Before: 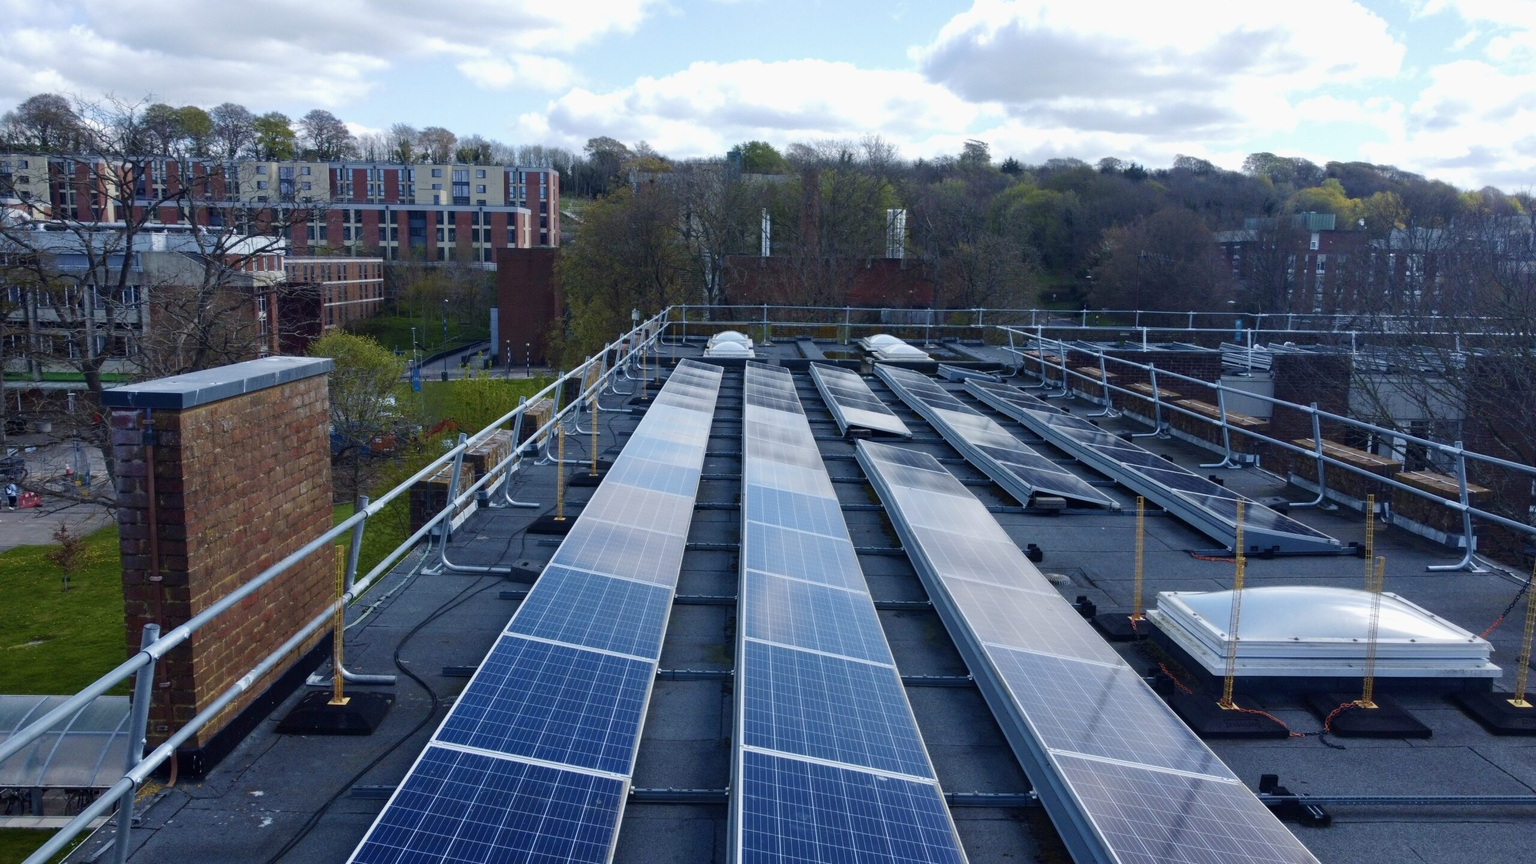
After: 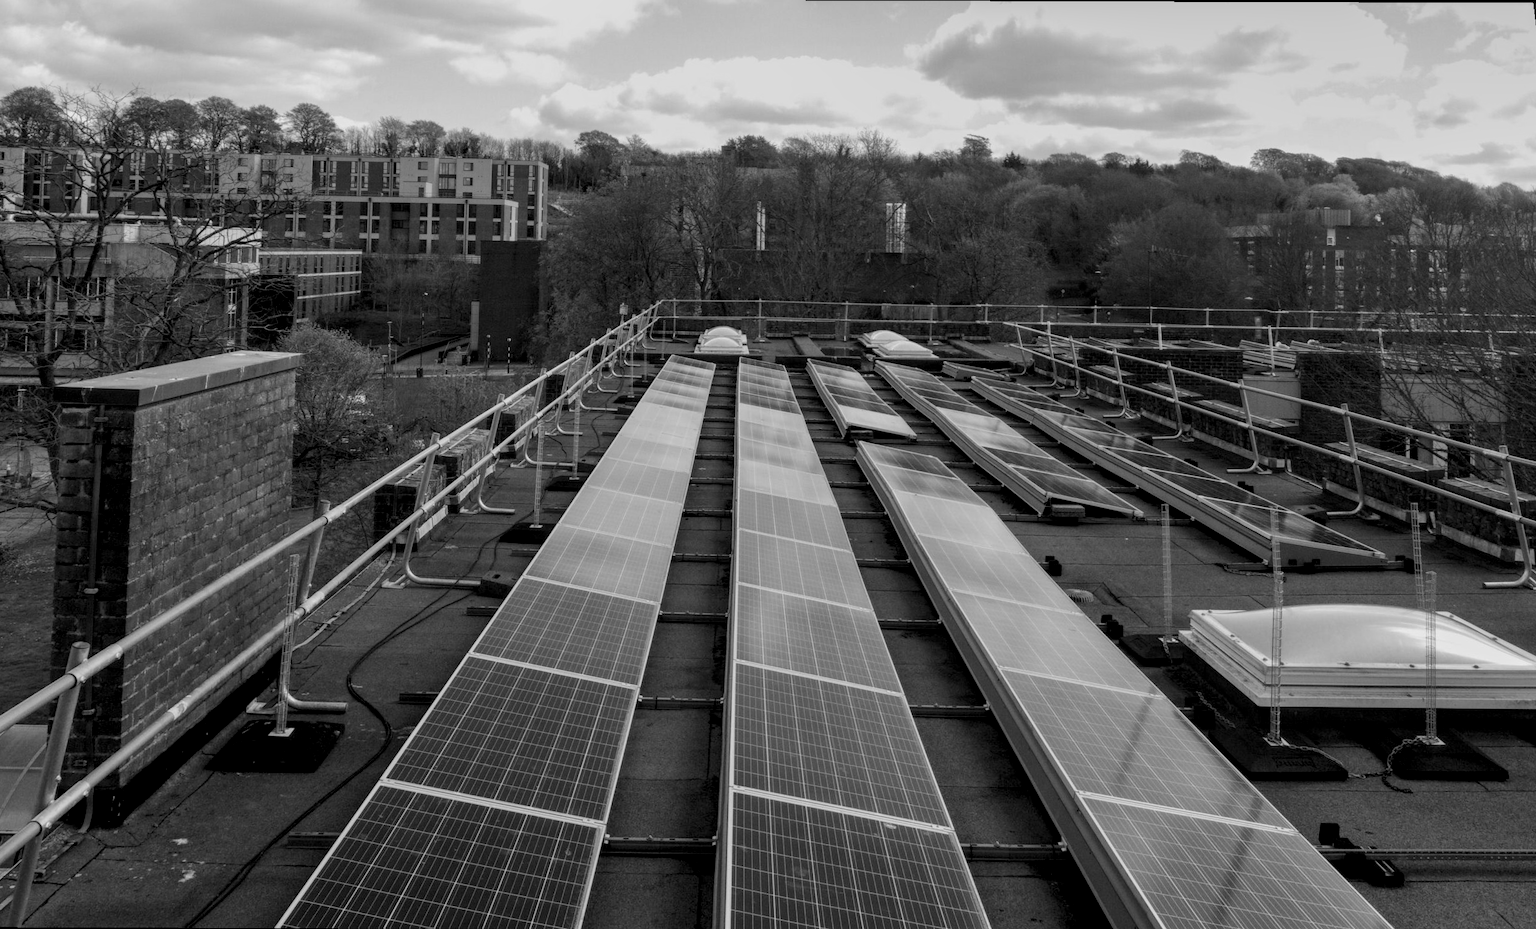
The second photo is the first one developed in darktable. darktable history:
local contrast: on, module defaults
monochrome: a -6.99, b 35.61, size 1.4
exposure: black level correction 0.006, exposure -0.226 EV, compensate highlight preservation false
rotate and perspective: rotation 0.215°, lens shift (vertical) -0.139, crop left 0.069, crop right 0.939, crop top 0.002, crop bottom 0.996
